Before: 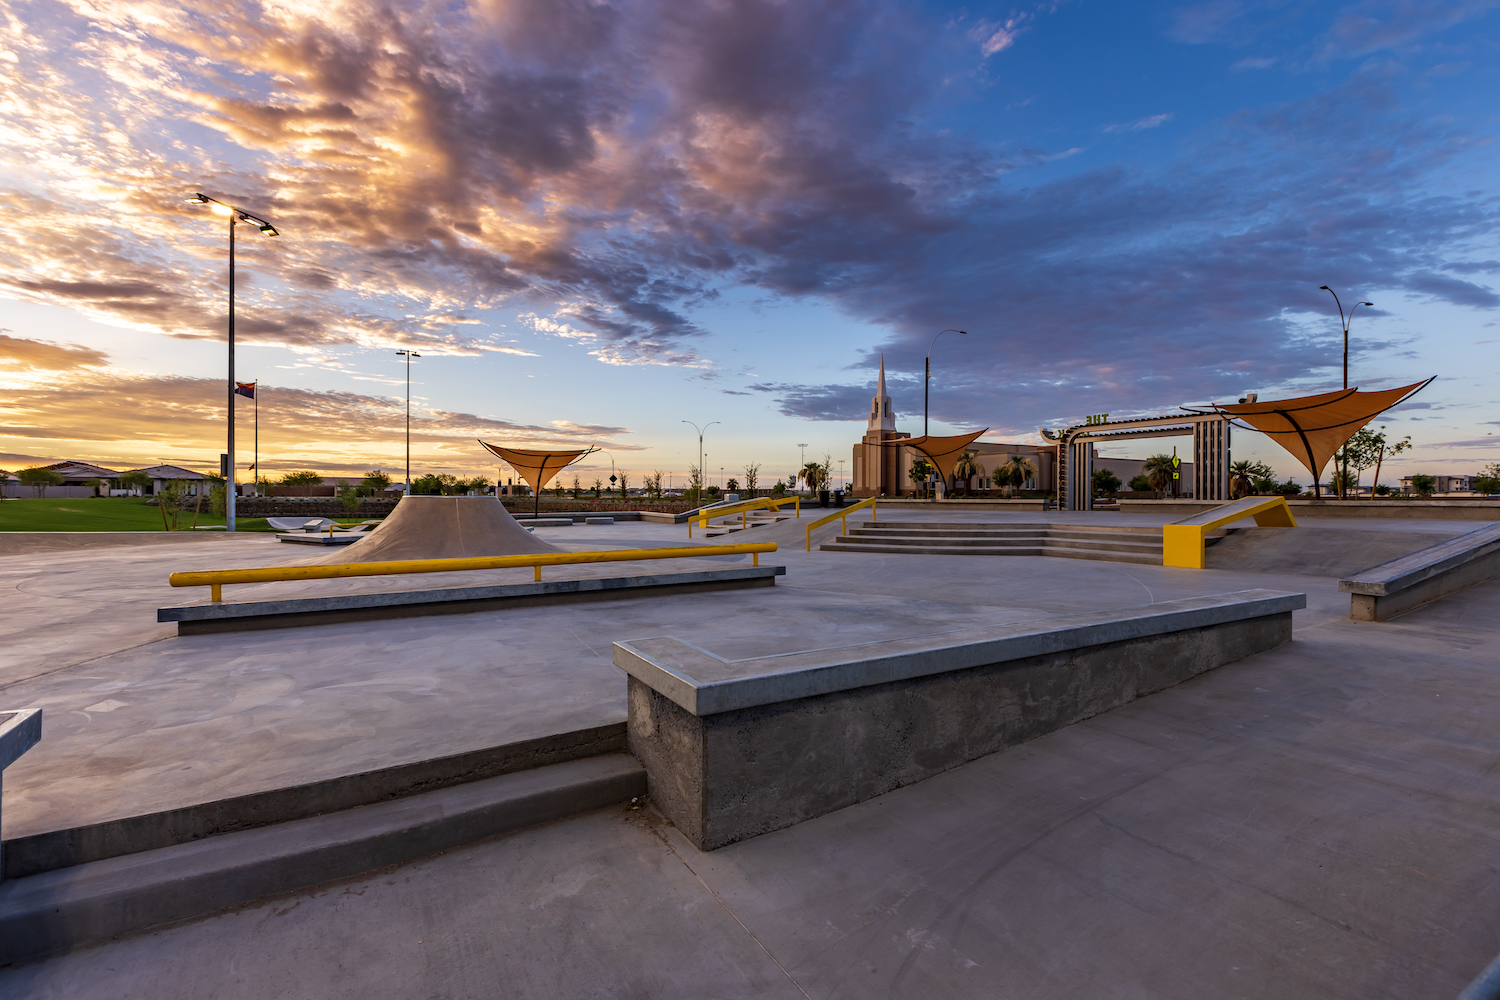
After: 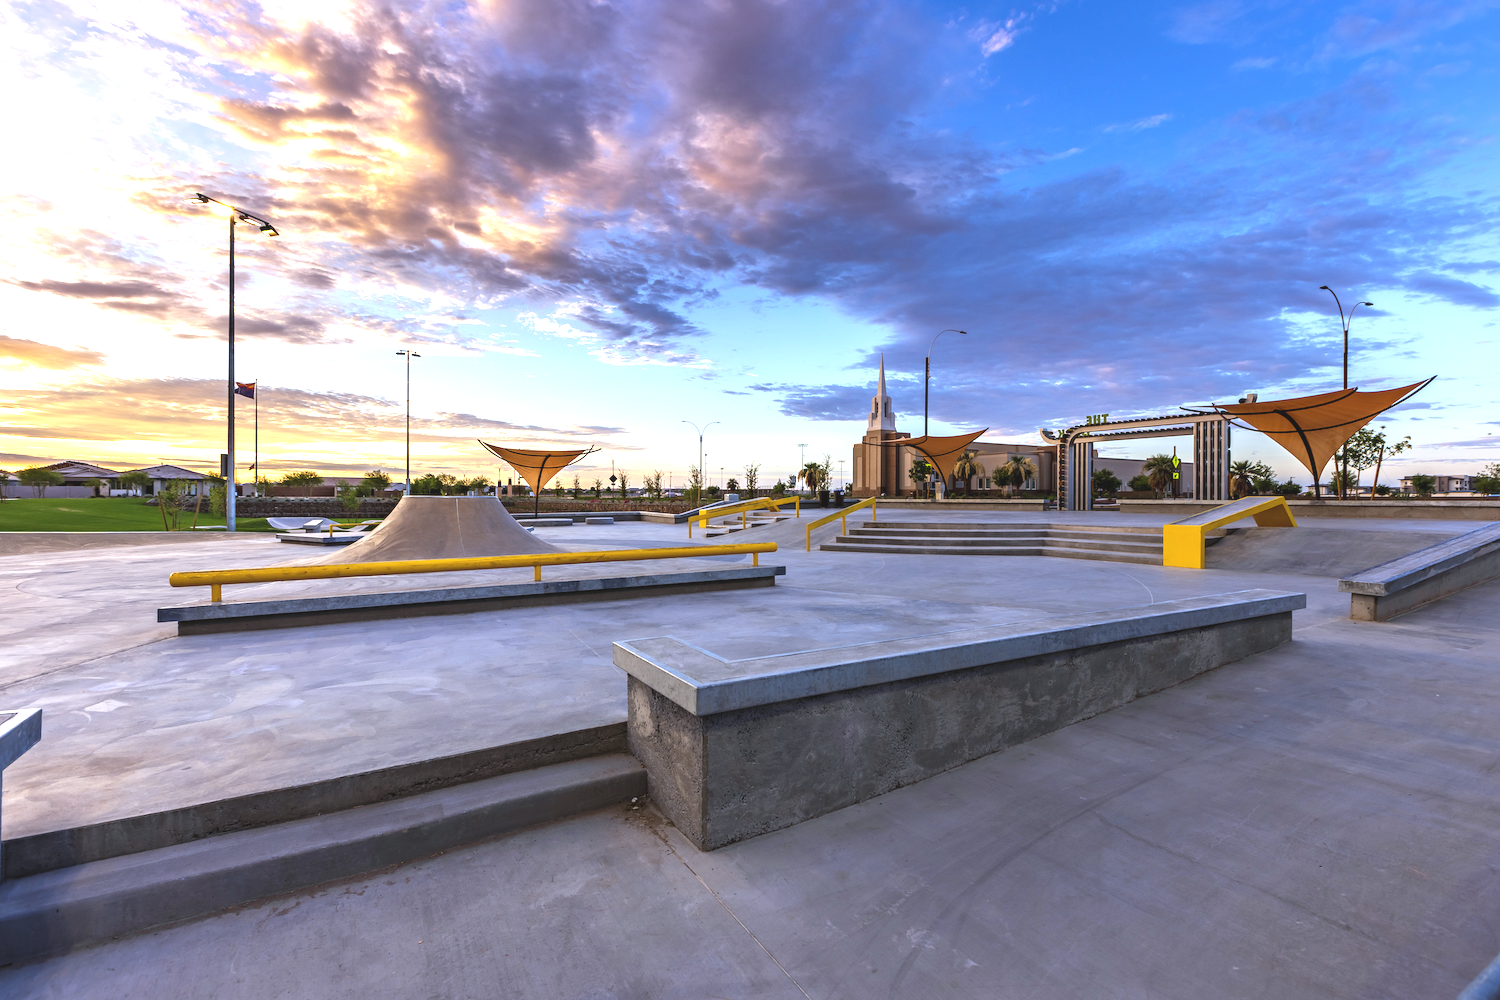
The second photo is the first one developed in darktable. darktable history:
white balance: red 0.924, blue 1.095
exposure: black level correction -0.005, exposure 1 EV, compensate highlight preservation false
